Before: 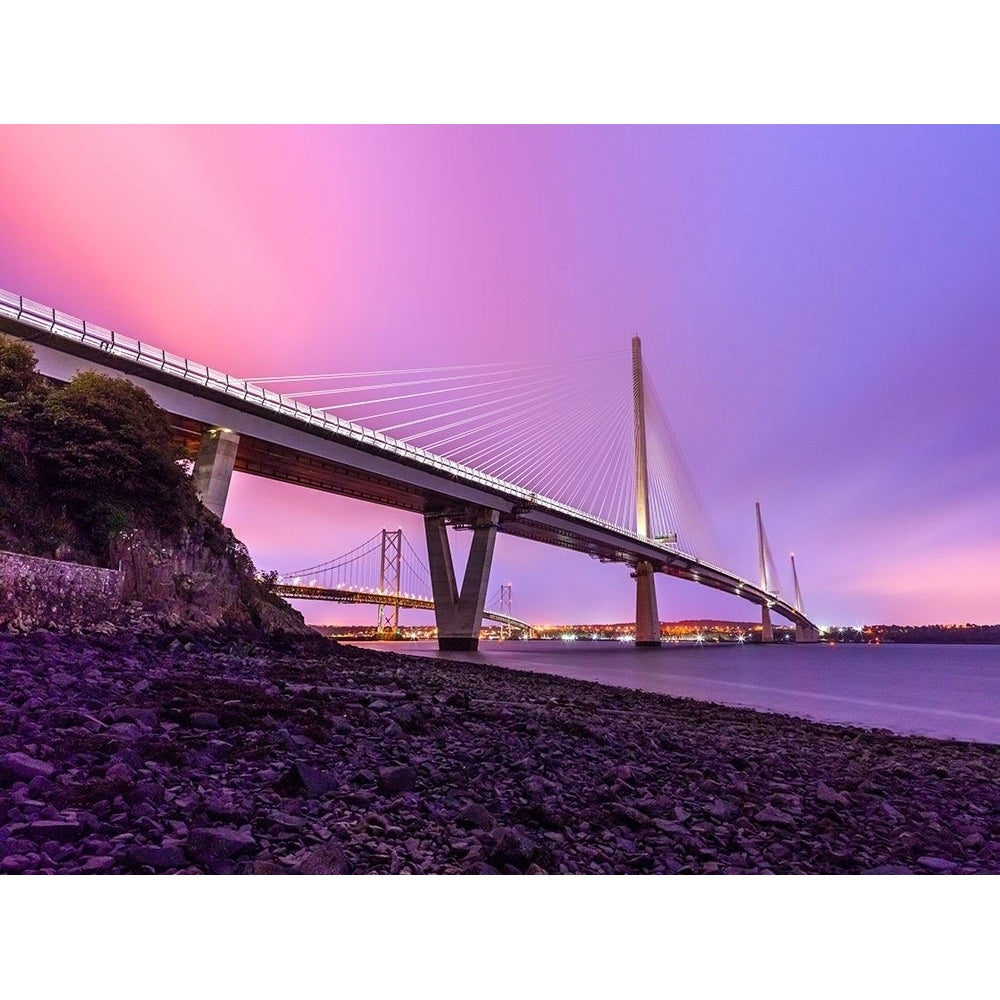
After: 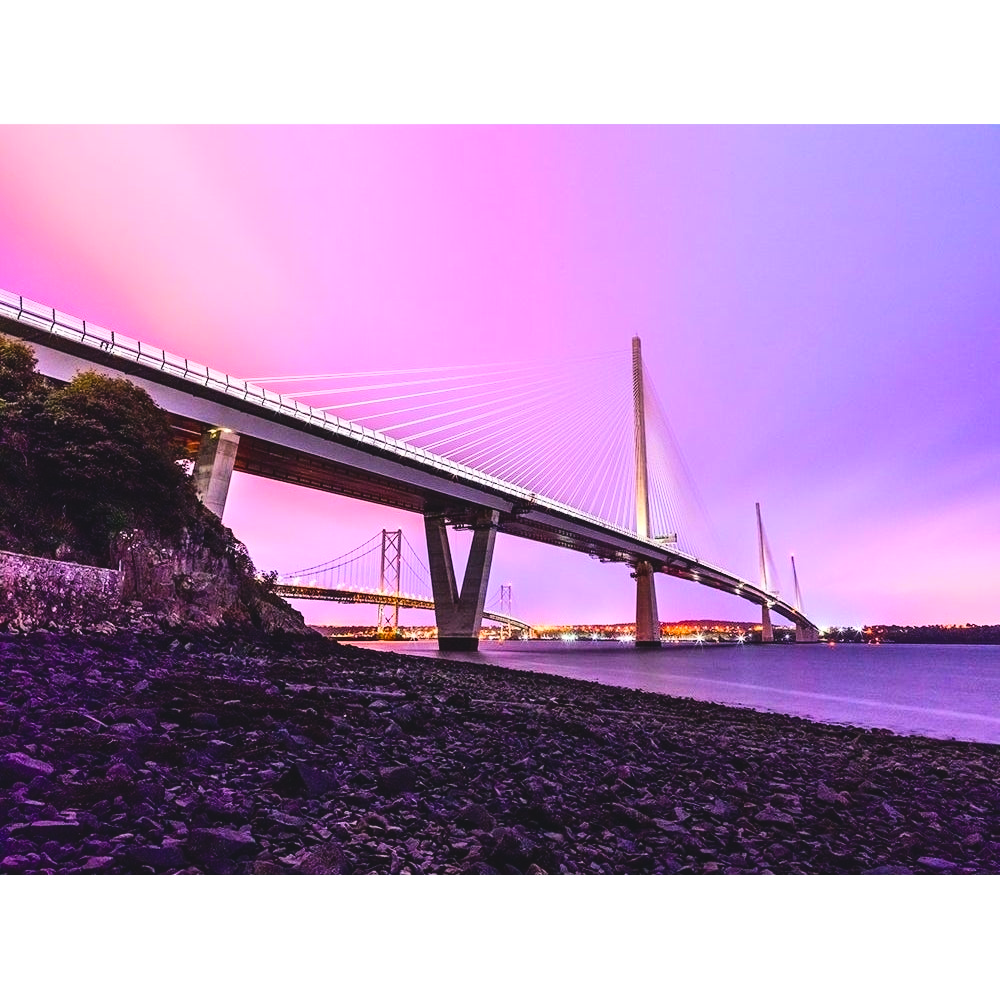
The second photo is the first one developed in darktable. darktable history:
color balance rgb: shadows lift › chroma 1.034%, shadows lift › hue 214.71°, global offset › luminance 1.496%, perceptual saturation grading › global saturation 20.438%, perceptual saturation grading › highlights -19.914%, perceptual saturation grading › shadows 29.401%, global vibrance 20%
contrast brightness saturation: contrast 0.075
base curve: curves: ch0 [(0, 0) (0.036, 0.025) (0.121, 0.166) (0.206, 0.329) (0.605, 0.79) (1, 1)]
